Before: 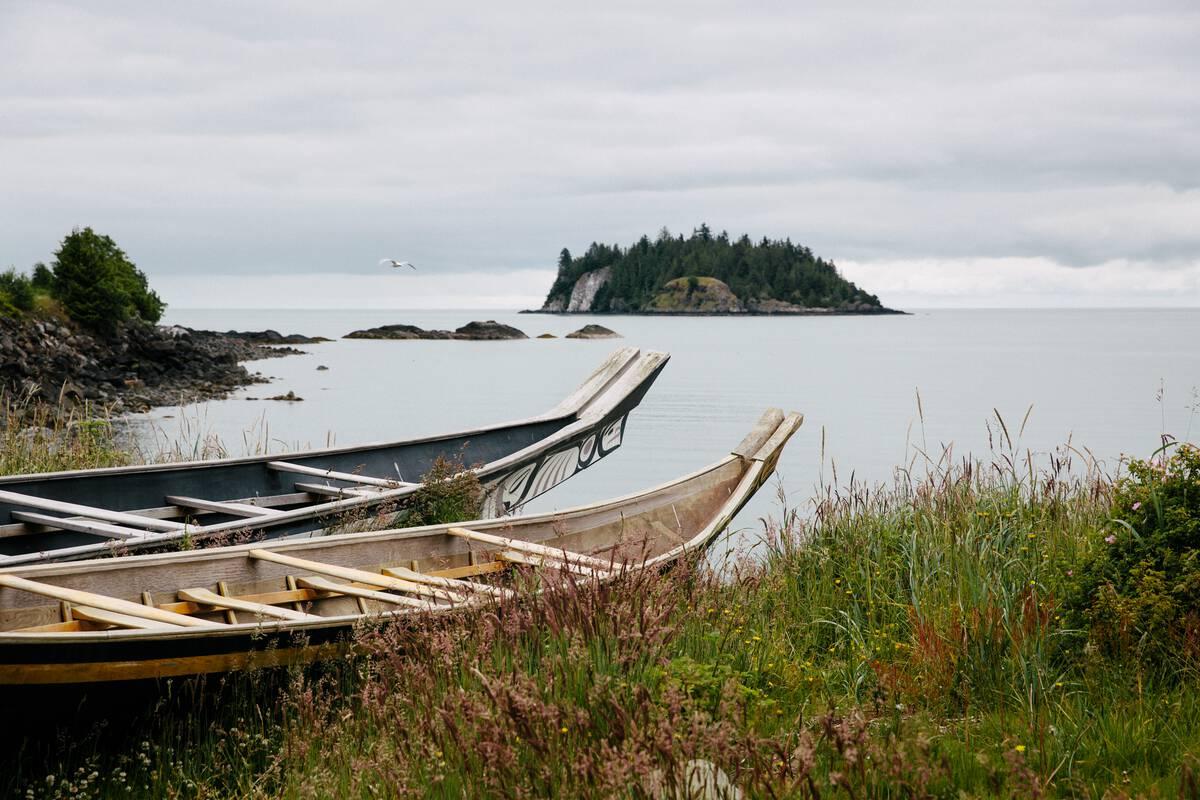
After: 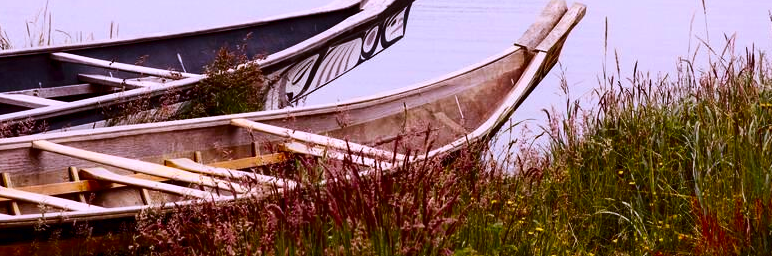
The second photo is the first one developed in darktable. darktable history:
rgb levels: mode RGB, independent channels, levels [[0, 0.474, 1], [0, 0.5, 1], [0, 0.5, 1]]
crop: left 18.091%, top 51.13%, right 17.525%, bottom 16.85%
white balance: red 1.042, blue 1.17
contrast brightness saturation: contrast 0.22, brightness -0.19, saturation 0.24
